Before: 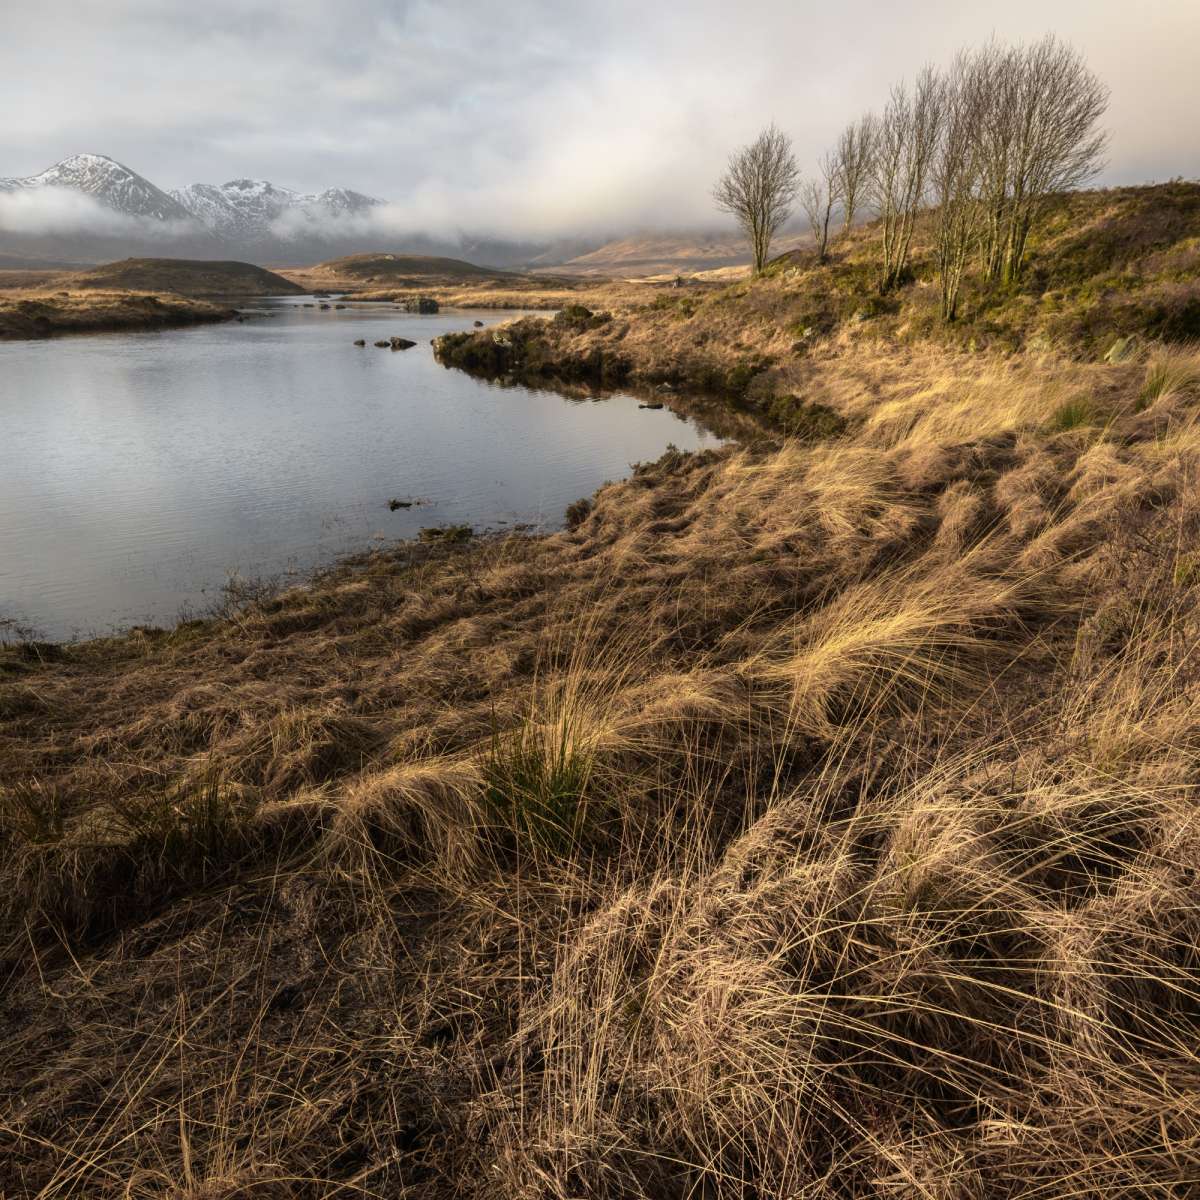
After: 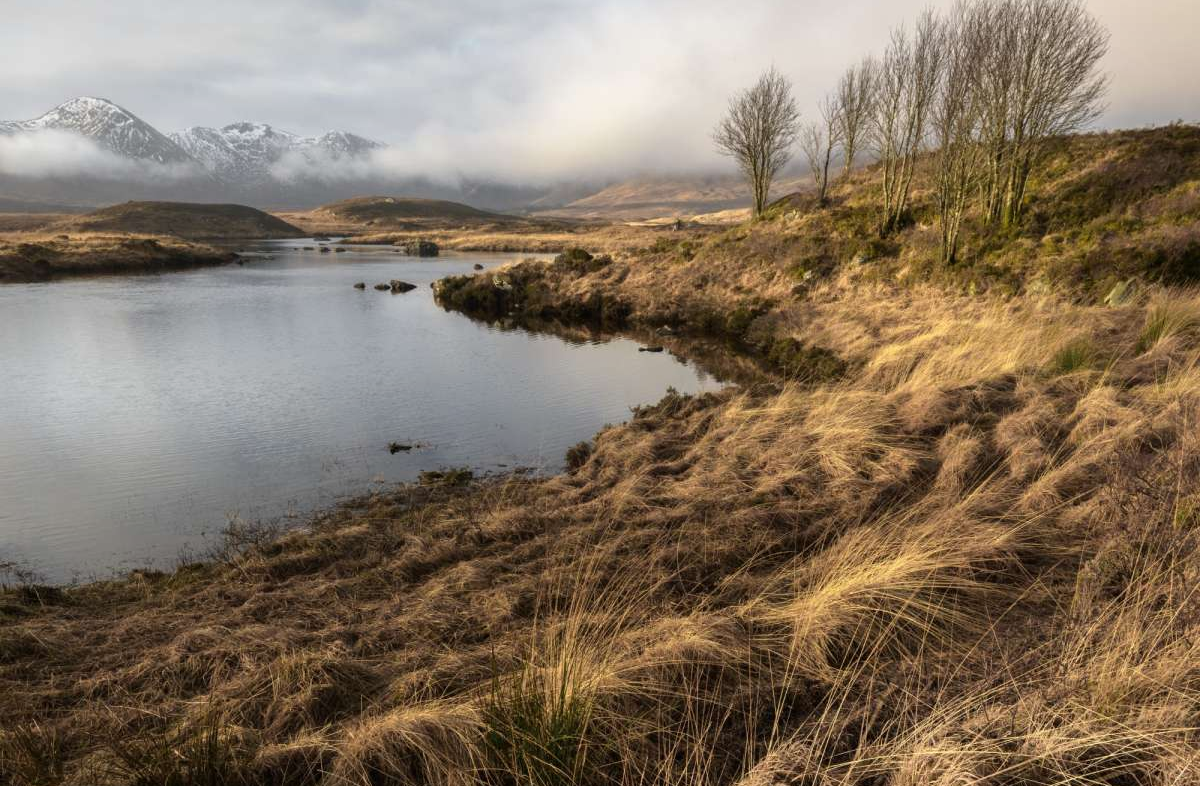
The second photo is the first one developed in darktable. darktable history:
crop and rotate: top 4.761%, bottom 29.685%
tone equalizer: on, module defaults
contrast brightness saturation: saturation -0.024
